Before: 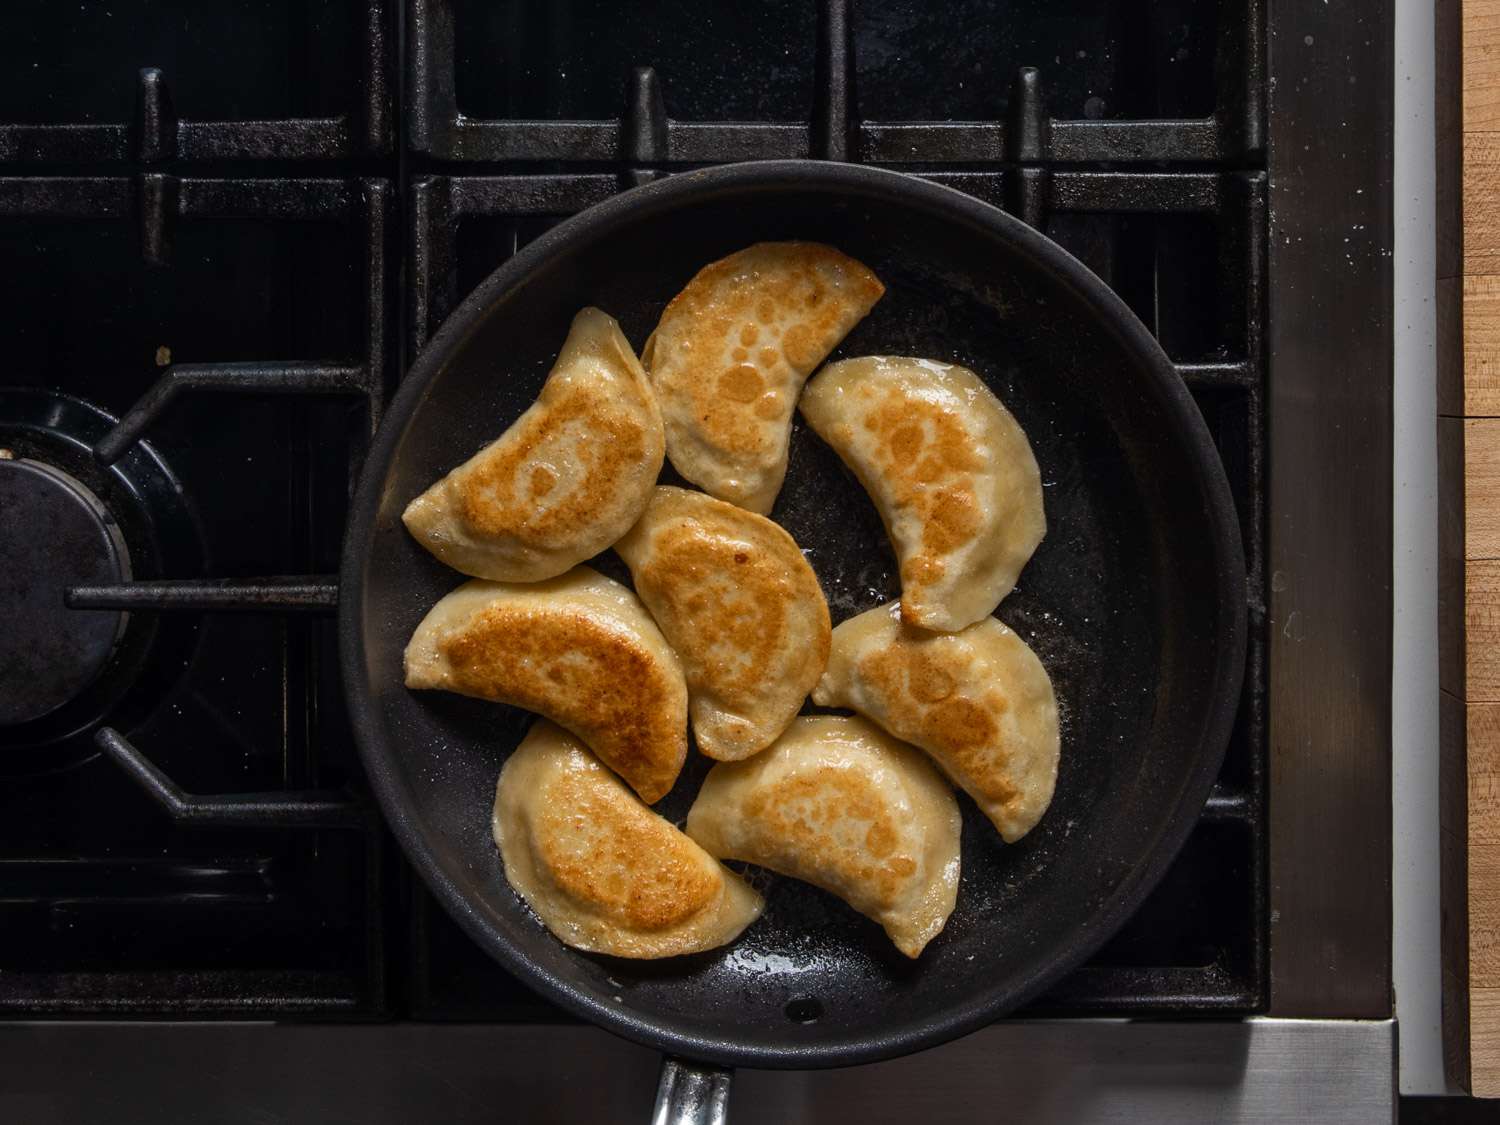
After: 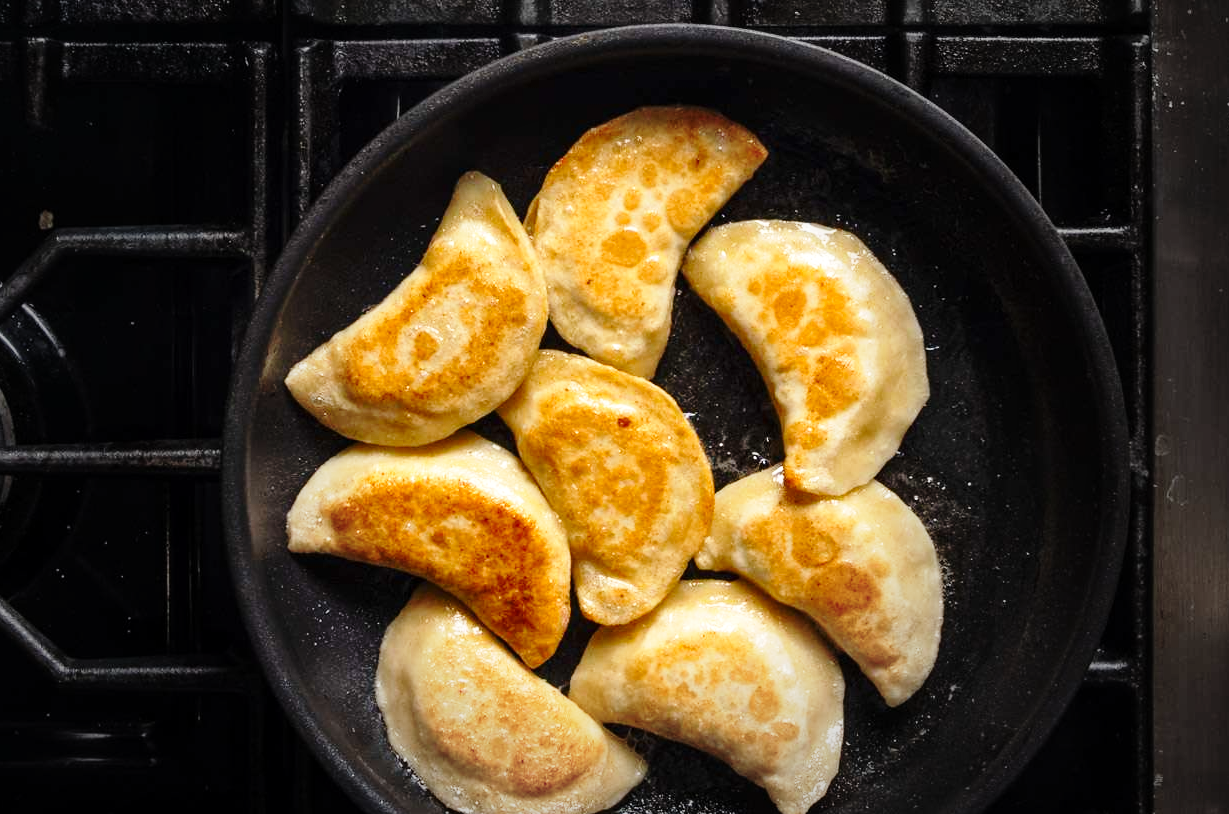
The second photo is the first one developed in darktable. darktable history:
exposure: black level correction 0.001, exposure 0.5 EV, compensate highlight preservation false
crop: left 7.865%, top 12.098%, right 10.167%, bottom 15.476%
tone equalizer: on, module defaults
vignetting: fall-off start 39.98%, fall-off radius 40.74%
base curve: curves: ch0 [(0, 0) (0.028, 0.03) (0.121, 0.232) (0.46, 0.748) (0.859, 0.968) (1, 1)], preserve colors none
